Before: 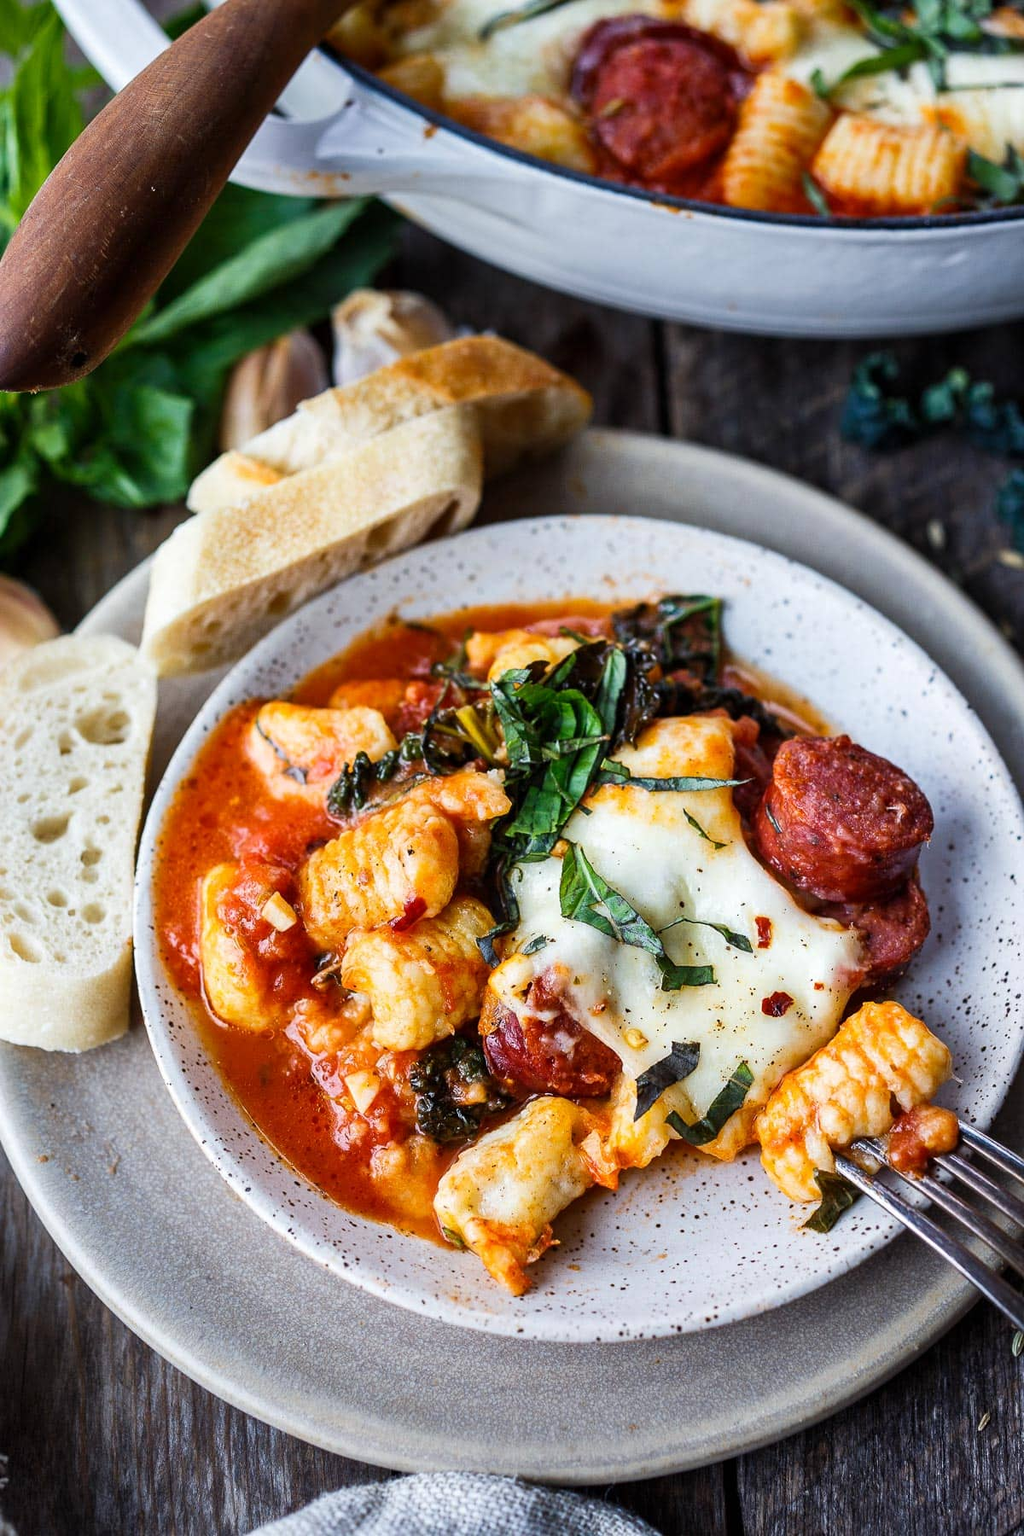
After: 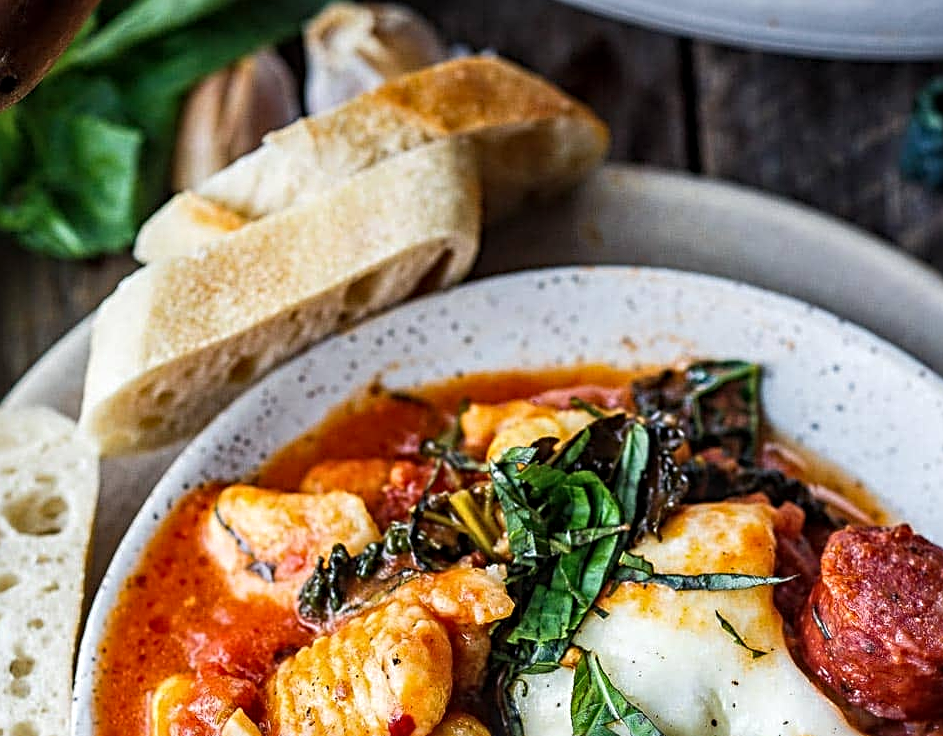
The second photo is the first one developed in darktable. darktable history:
sharpen: radius 3.949
crop: left 7.122%, top 18.76%, right 14.256%, bottom 40.308%
local contrast: on, module defaults
